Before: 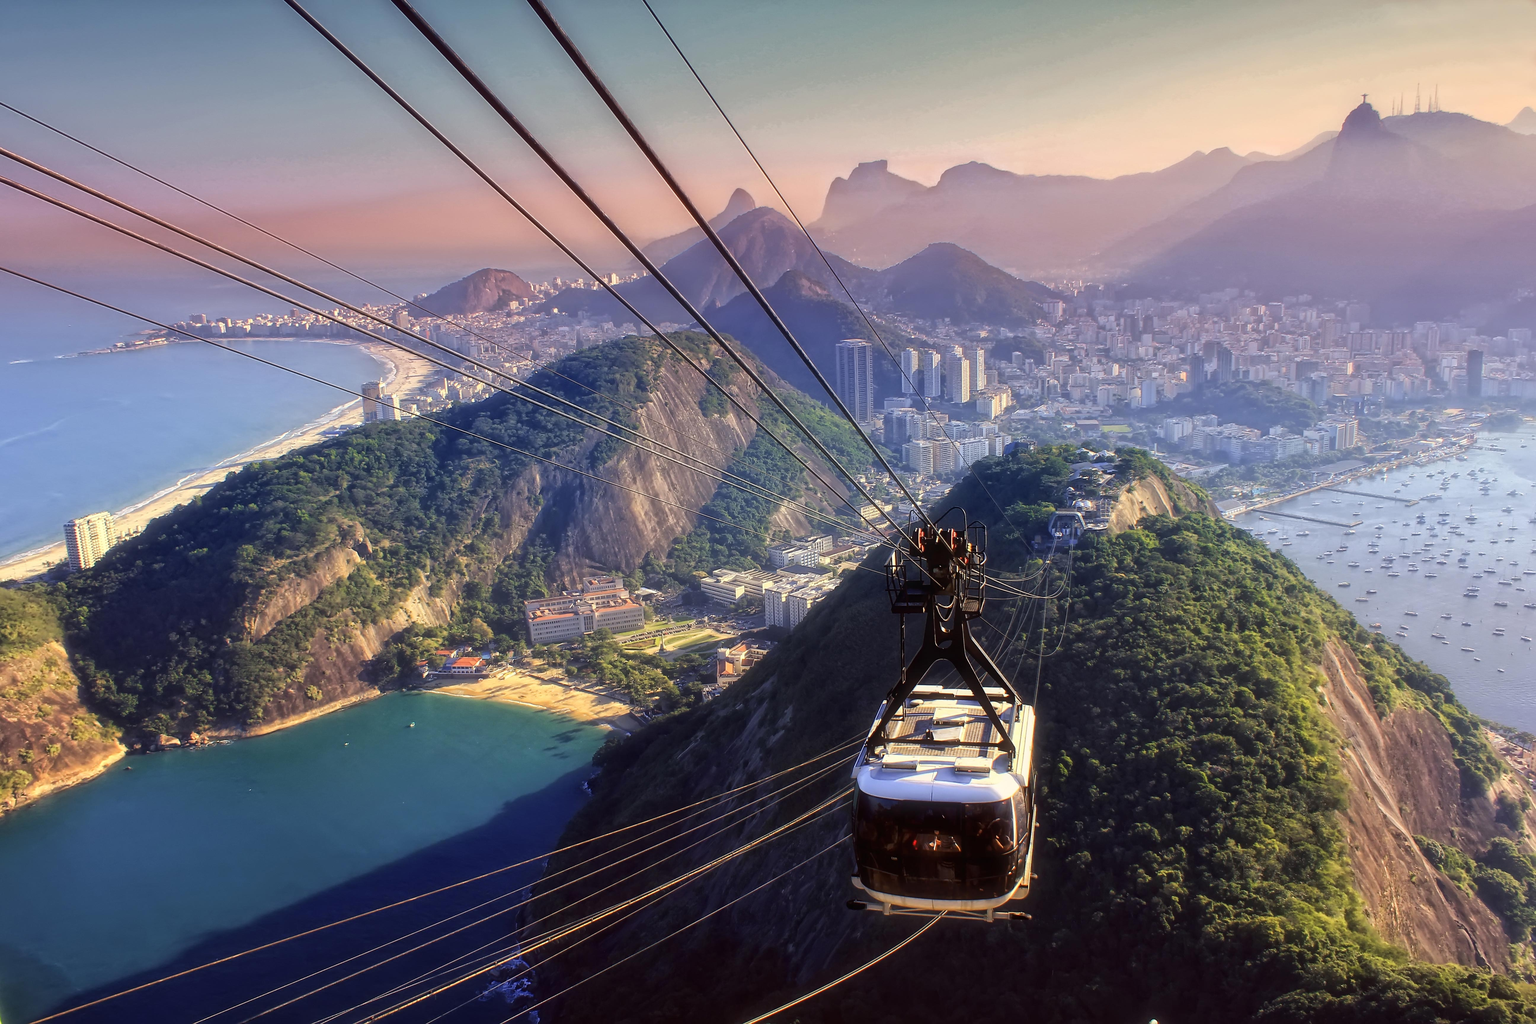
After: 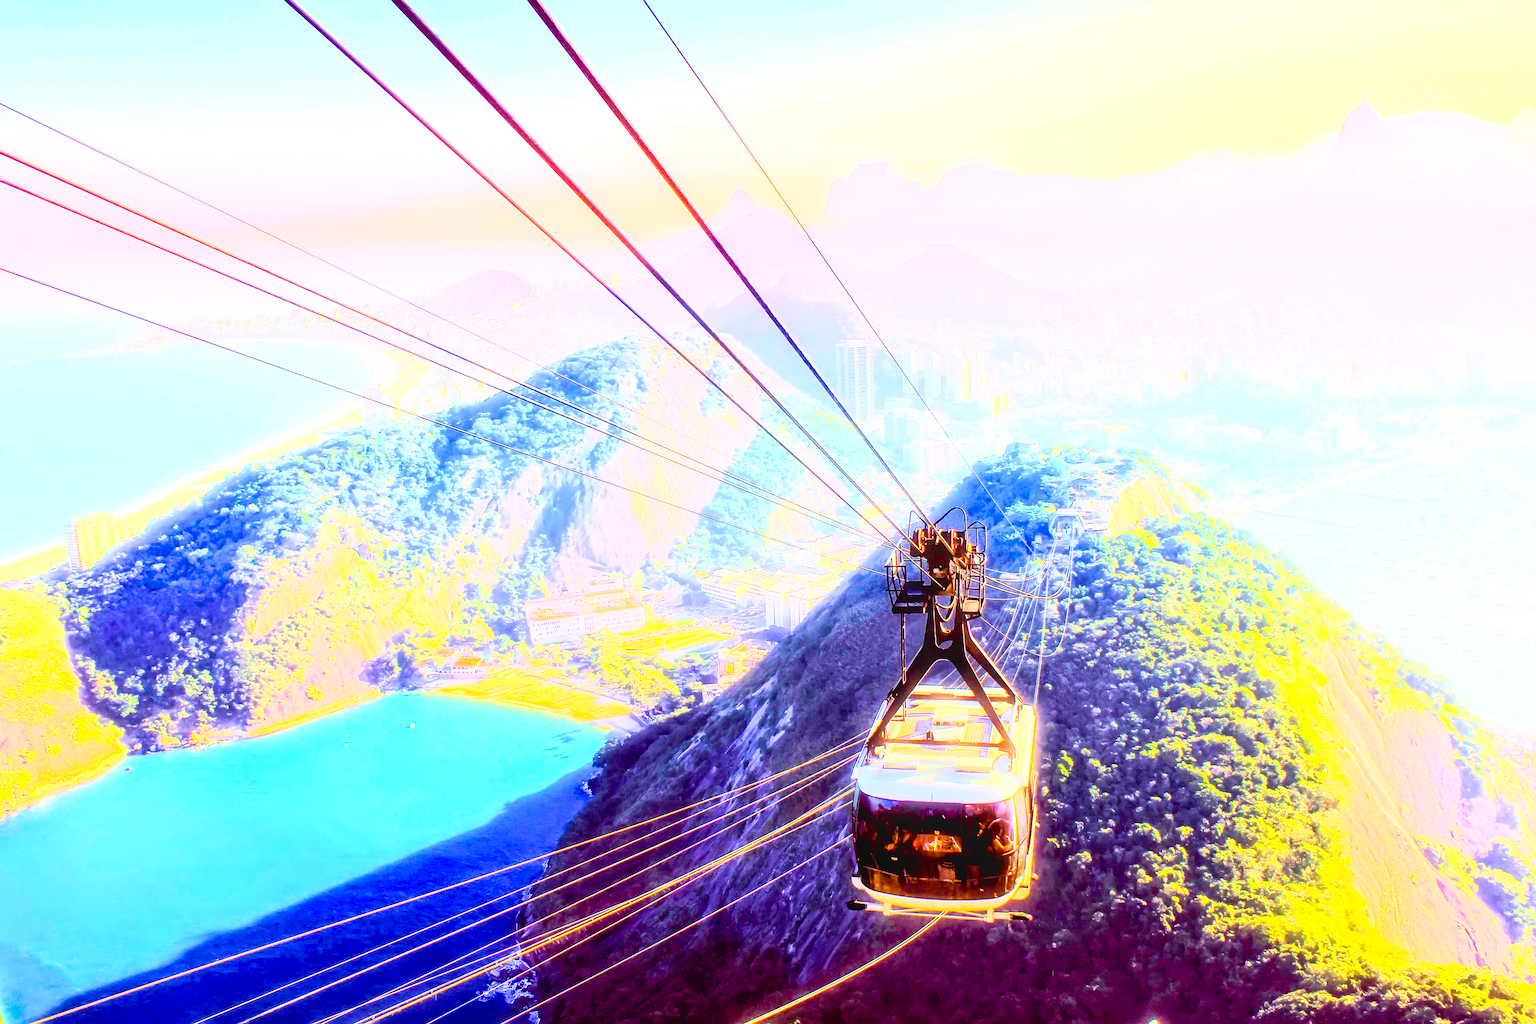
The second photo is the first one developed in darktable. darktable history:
velvia: strength 51.35%, mid-tones bias 0.514
exposure: black level correction 0.001, exposure 2.702 EV, compensate highlight preservation false
color balance rgb: global offset › luminance -0.859%, linear chroma grading › global chroma 14.471%, perceptual saturation grading › global saturation 25.783%
base curve: curves: ch0 [(0, 0) (0.007, 0.004) (0.027, 0.03) (0.046, 0.07) (0.207, 0.54) (0.442, 0.872) (0.673, 0.972) (1, 1)]
local contrast: detail 110%
